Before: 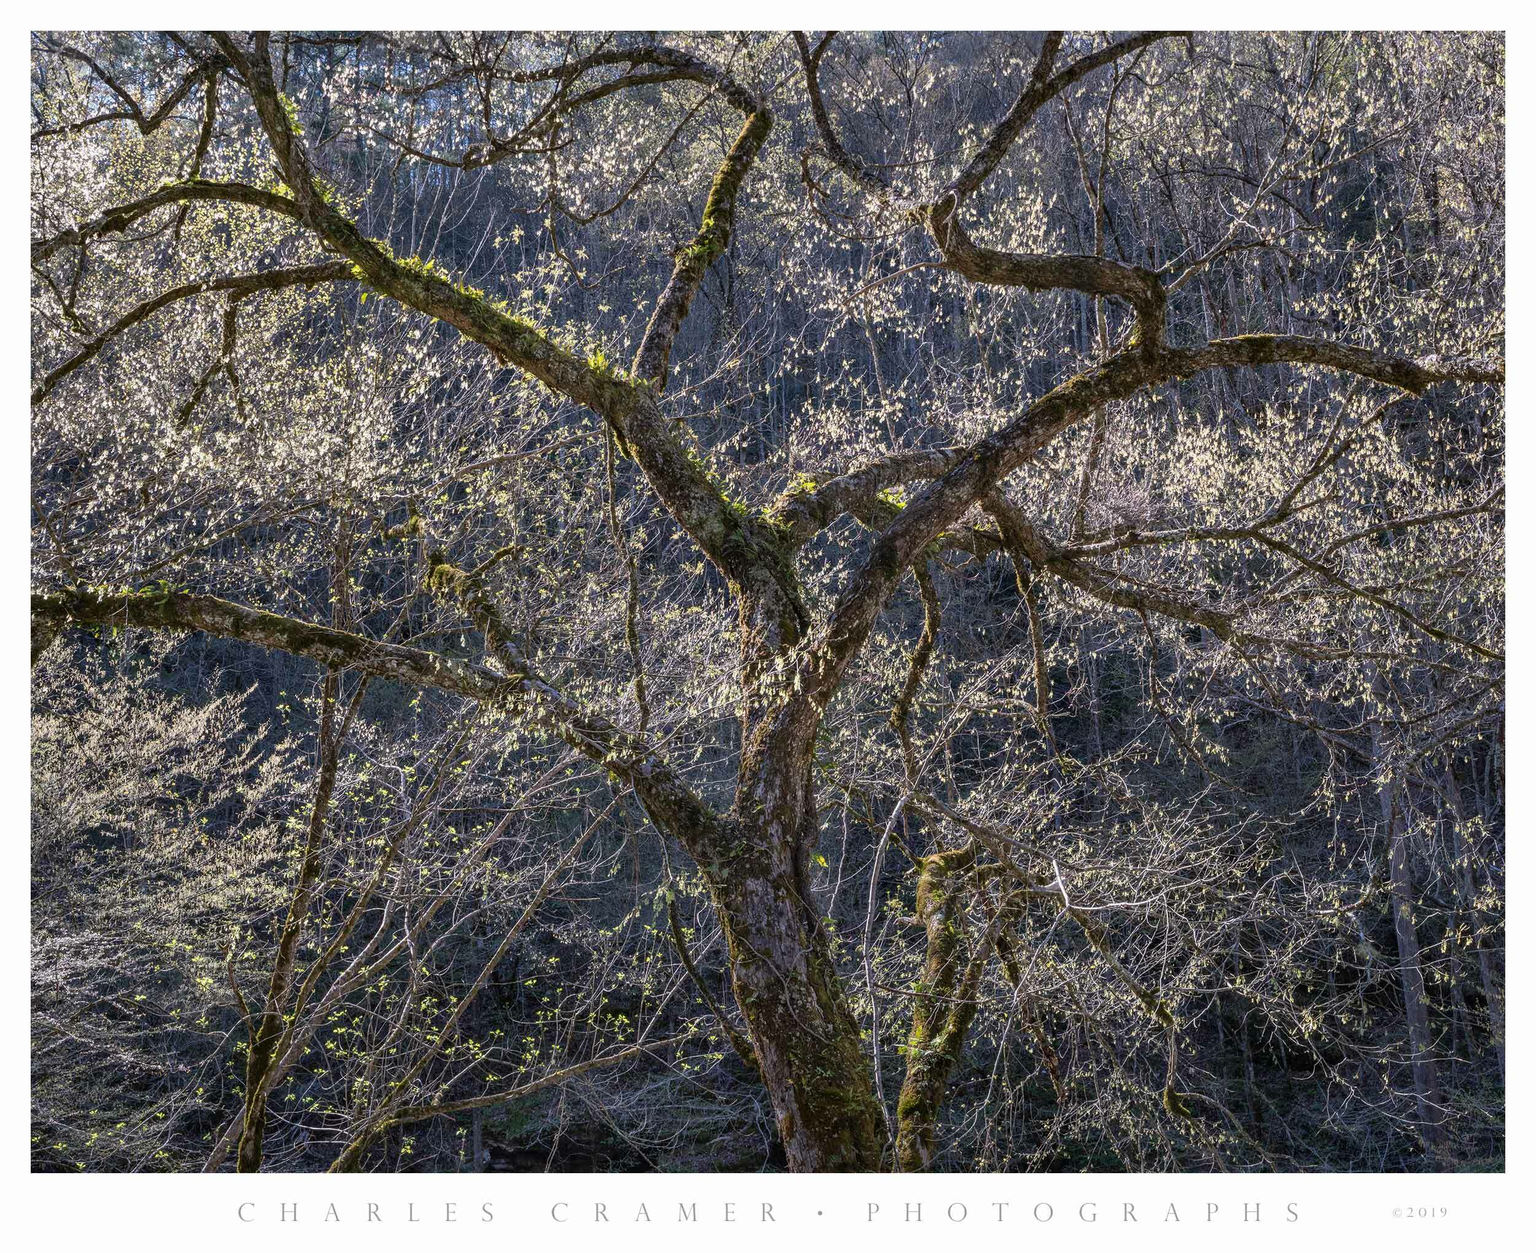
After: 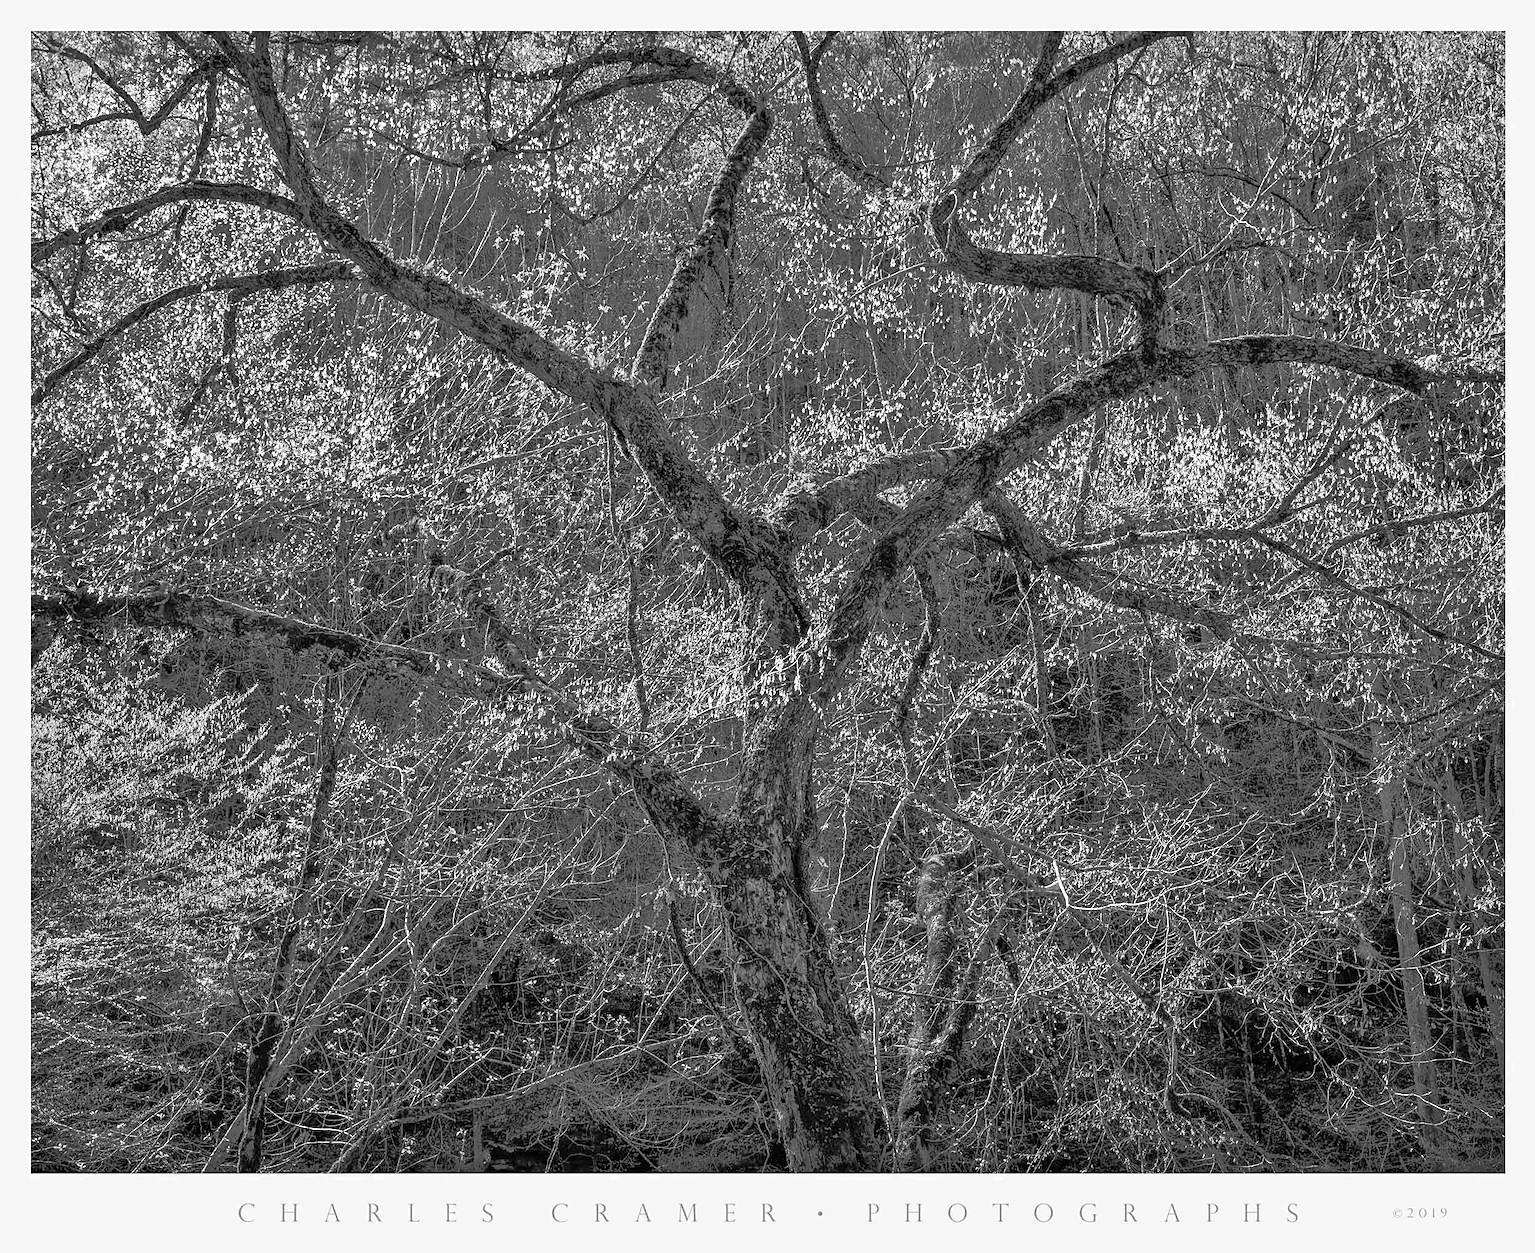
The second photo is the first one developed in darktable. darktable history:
monochrome: a 32, b 64, size 2.3
sharpen: on, module defaults
color zones: curves: ch0 [(0, 0.613) (0.01, 0.613) (0.245, 0.448) (0.498, 0.529) (0.642, 0.665) (0.879, 0.777) (0.99, 0.613)]; ch1 [(0, 0.035) (0.121, 0.189) (0.259, 0.197) (0.415, 0.061) (0.589, 0.022) (0.732, 0.022) (0.857, 0.026) (0.991, 0.053)]
tone equalizer: -8 EV -0.528 EV, -7 EV -0.319 EV, -6 EV -0.083 EV, -5 EV 0.413 EV, -4 EV 0.985 EV, -3 EV 0.791 EV, -2 EV -0.01 EV, -1 EV 0.14 EV, +0 EV -0.012 EV, smoothing 1
